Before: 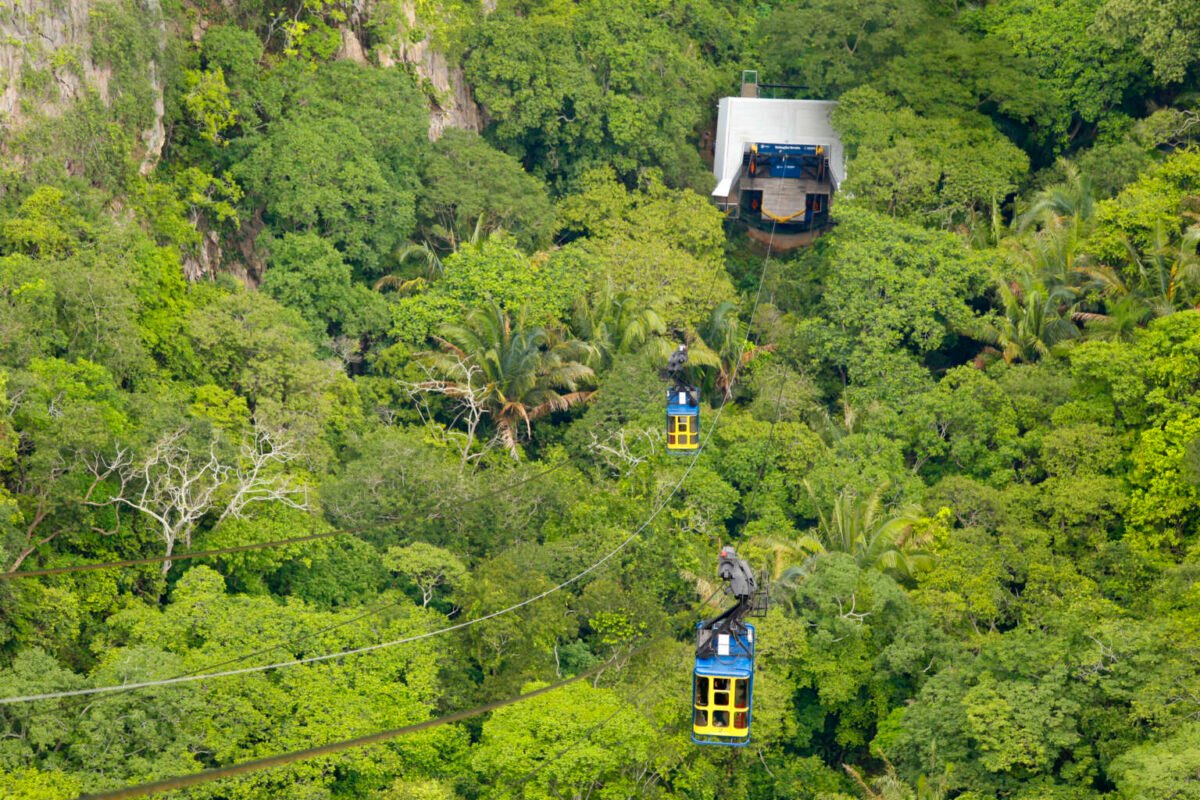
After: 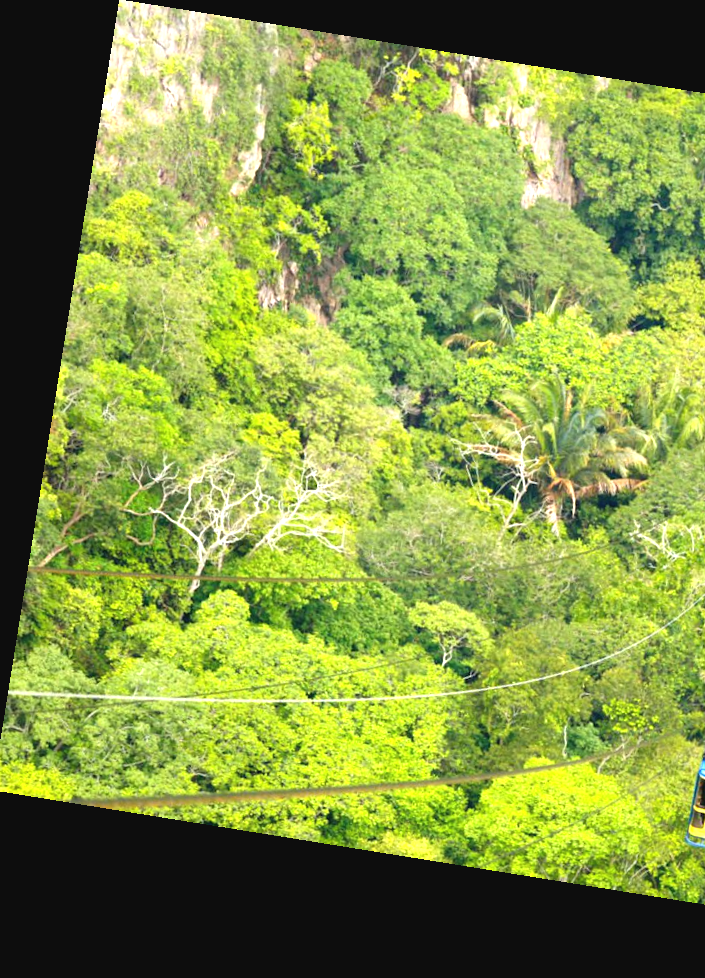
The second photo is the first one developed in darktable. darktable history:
exposure: black level correction -0.002, exposure 1.115 EV, compensate highlight preservation false
rotate and perspective: rotation 9.12°, automatic cropping off
crop: left 0.587%, right 45.588%, bottom 0.086%
